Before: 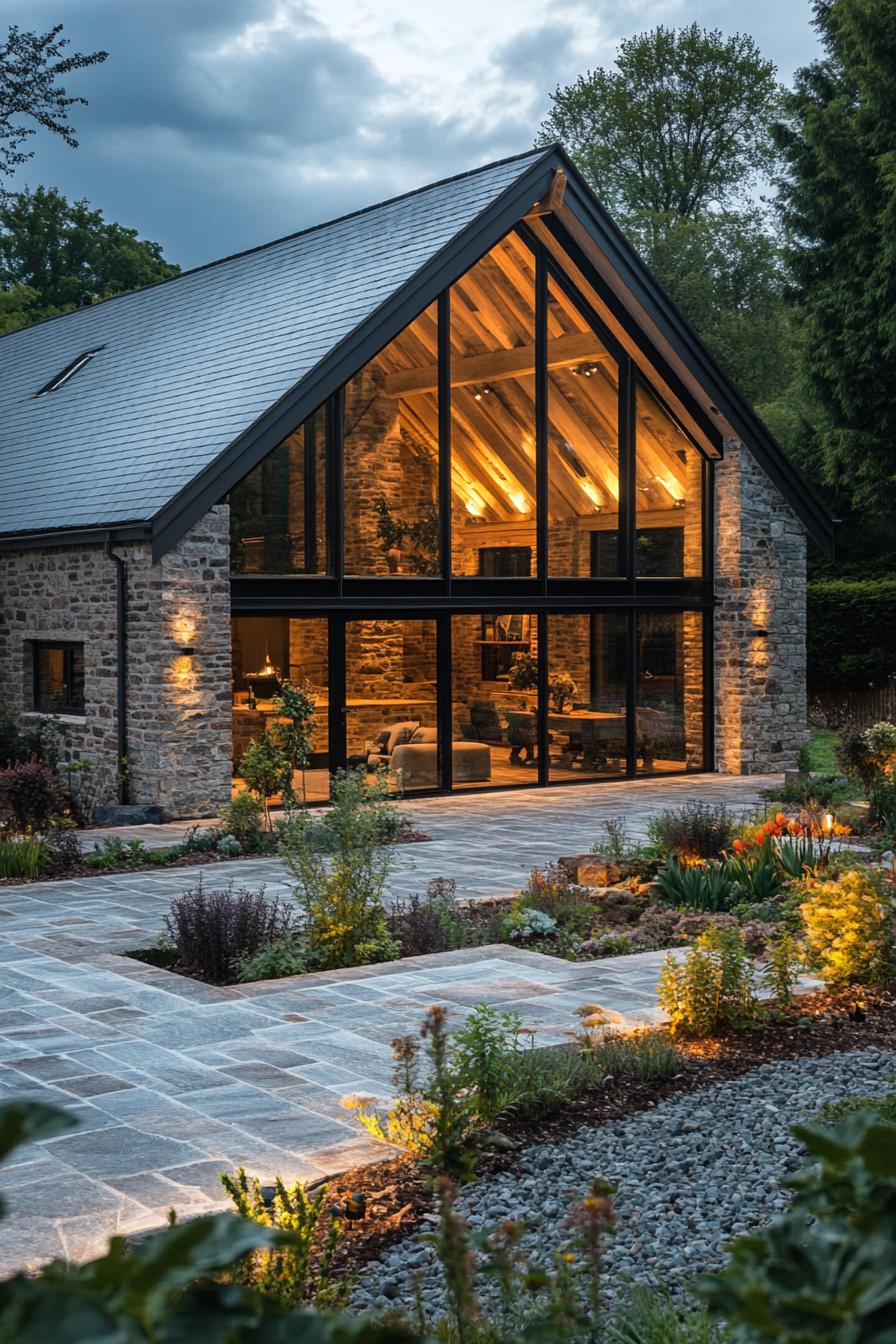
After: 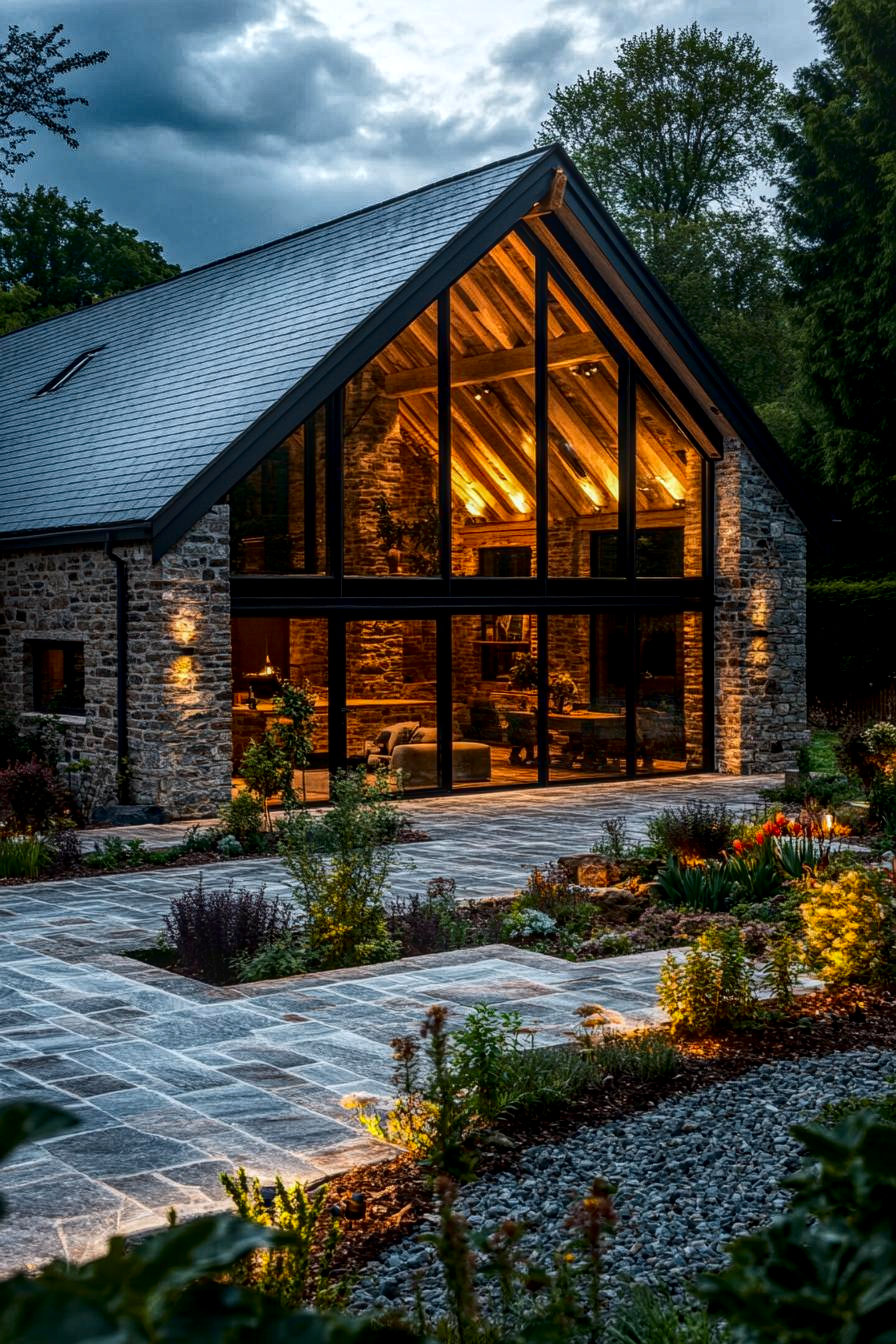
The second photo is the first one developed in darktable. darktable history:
contrast brightness saturation: contrast 0.194, brightness -0.221, saturation 0.112
local contrast: highlights 76%, shadows 55%, detail 176%, midtone range 0.213
